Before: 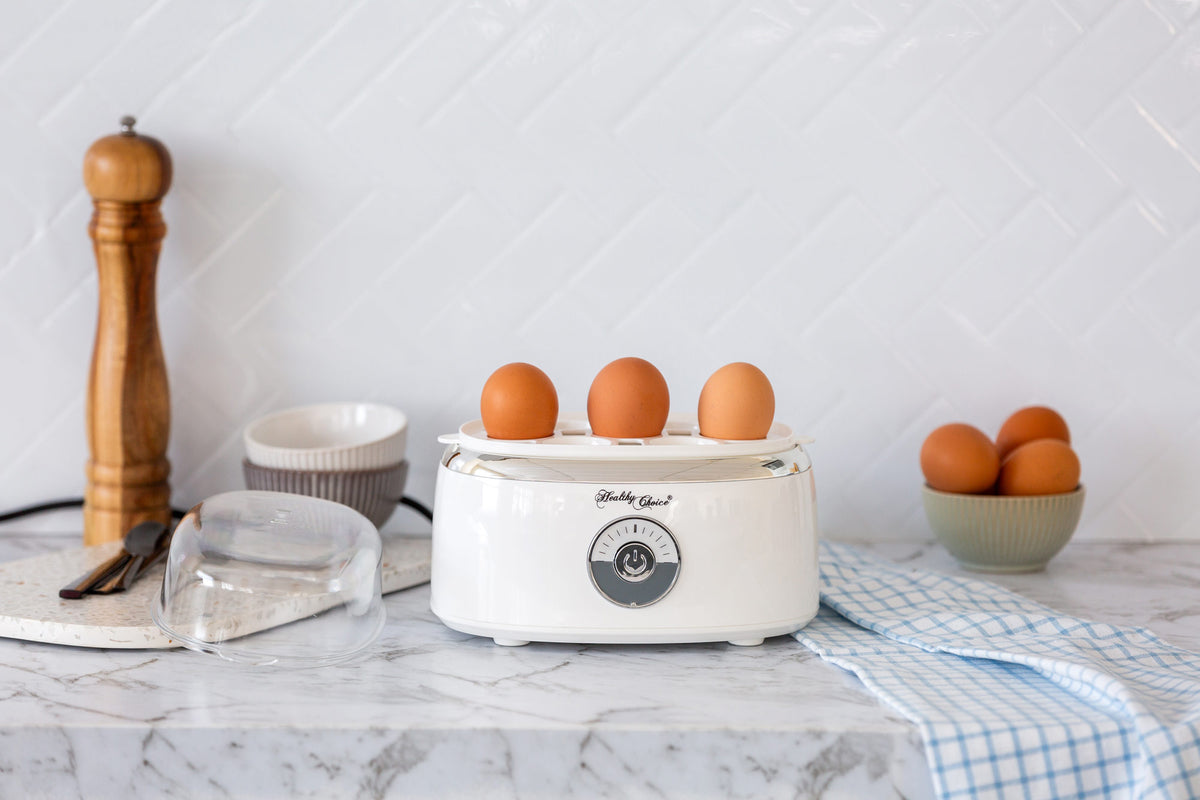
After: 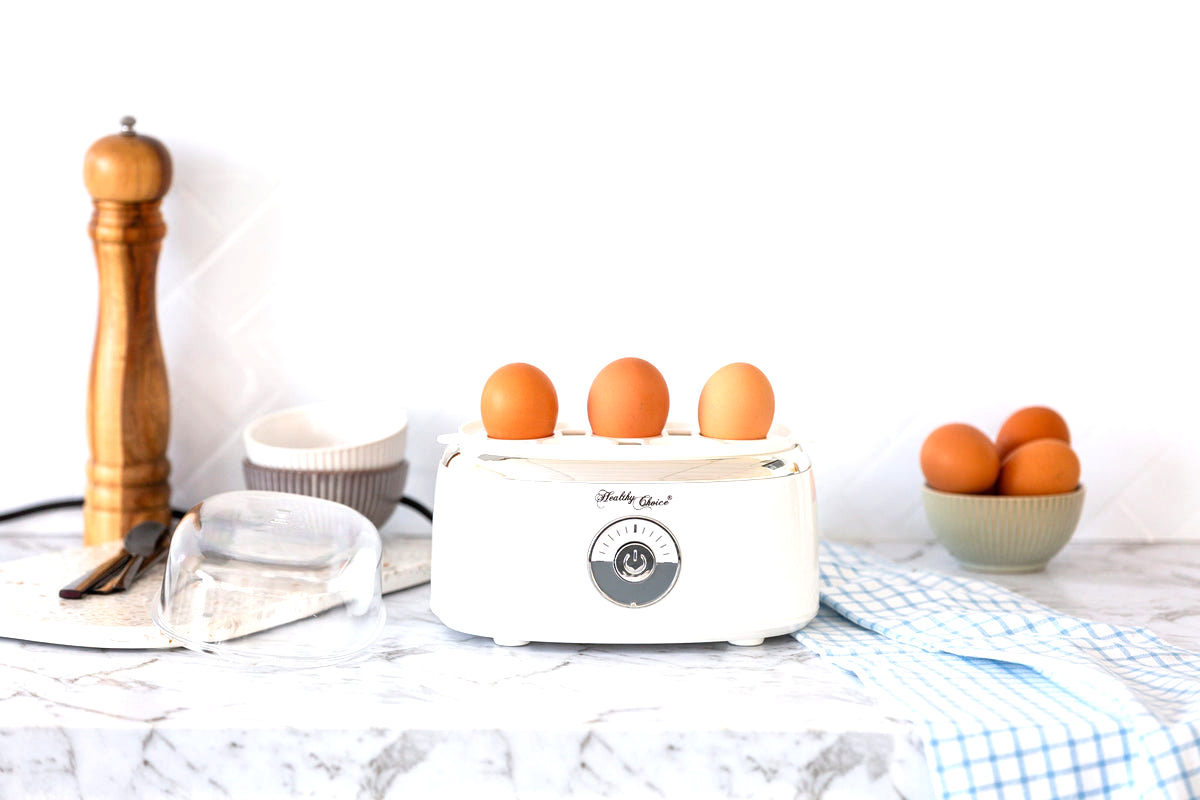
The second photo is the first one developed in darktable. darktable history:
exposure: exposure 0.773 EV, compensate highlight preservation false
